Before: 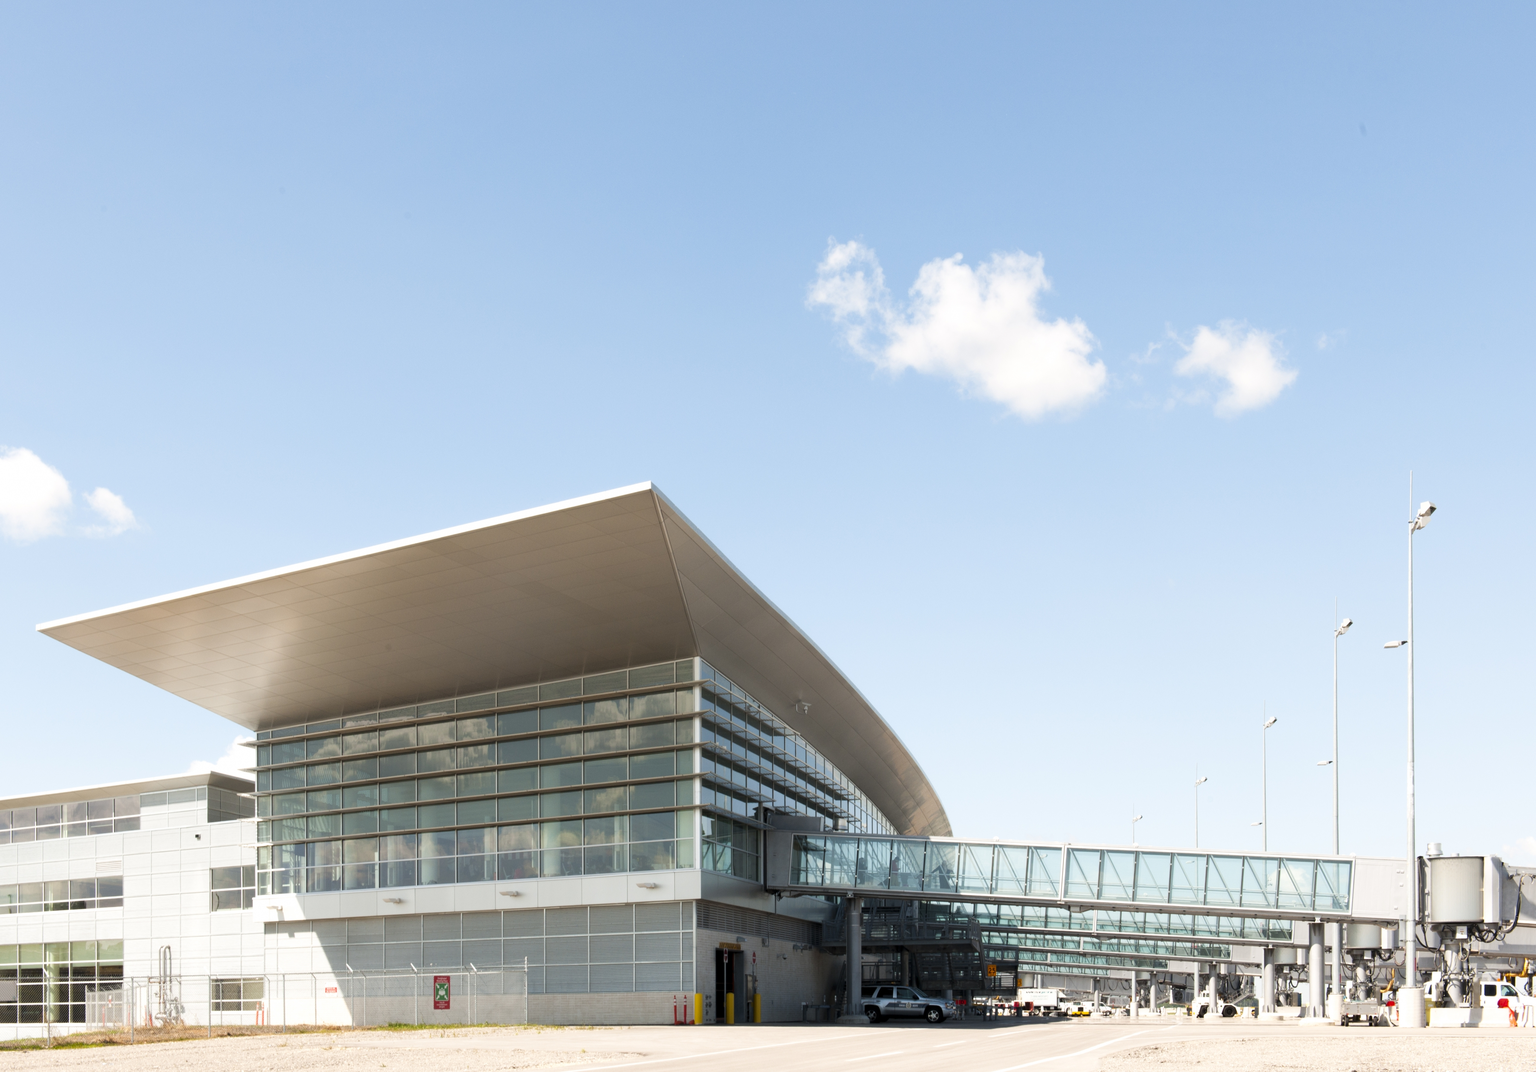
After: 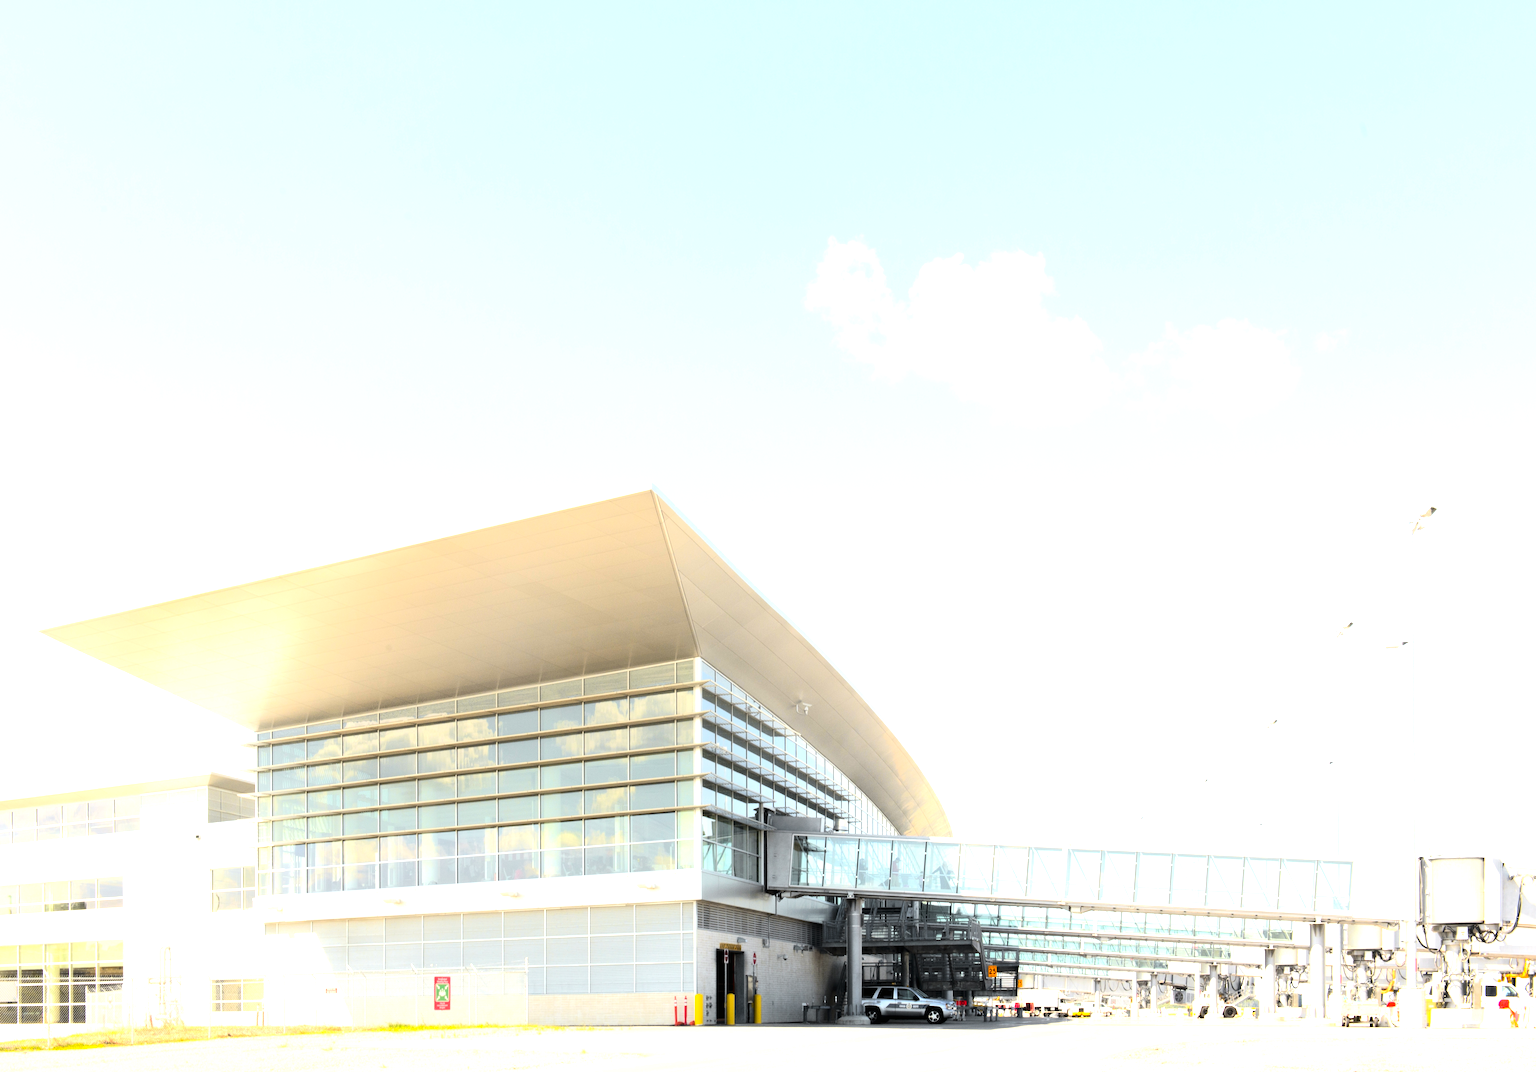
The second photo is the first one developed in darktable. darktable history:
crop: left 0.002%
tone curve: curves: ch0 [(0, 0.005) (0.103, 0.081) (0.196, 0.197) (0.391, 0.469) (0.491, 0.585) (0.638, 0.751) (0.822, 0.886) (0.997, 0.959)]; ch1 [(0, 0) (0.172, 0.123) (0.324, 0.253) (0.396, 0.388) (0.474, 0.479) (0.499, 0.498) (0.529, 0.528) (0.579, 0.614) (0.633, 0.677) (0.812, 0.856) (1, 1)]; ch2 [(0, 0) (0.411, 0.424) (0.459, 0.478) (0.5, 0.501) (0.517, 0.526) (0.553, 0.583) (0.609, 0.646) (0.708, 0.768) (0.839, 0.916) (1, 1)], color space Lab, independent channels, preserve colors none
tone equalizer: -8 EV -0.78 EV, -7 EV -0.738 EV, -6 EV -0.57 EV, -5 EV -0.375 EV, -3 EV 0.38 EV, -2 EV 0.6 EV, -1 EV 0.692 EV, +0 EV 0.779 EV
exposure: black level correction 0, exposure 1.001 EV, compensate highlight preservation false
